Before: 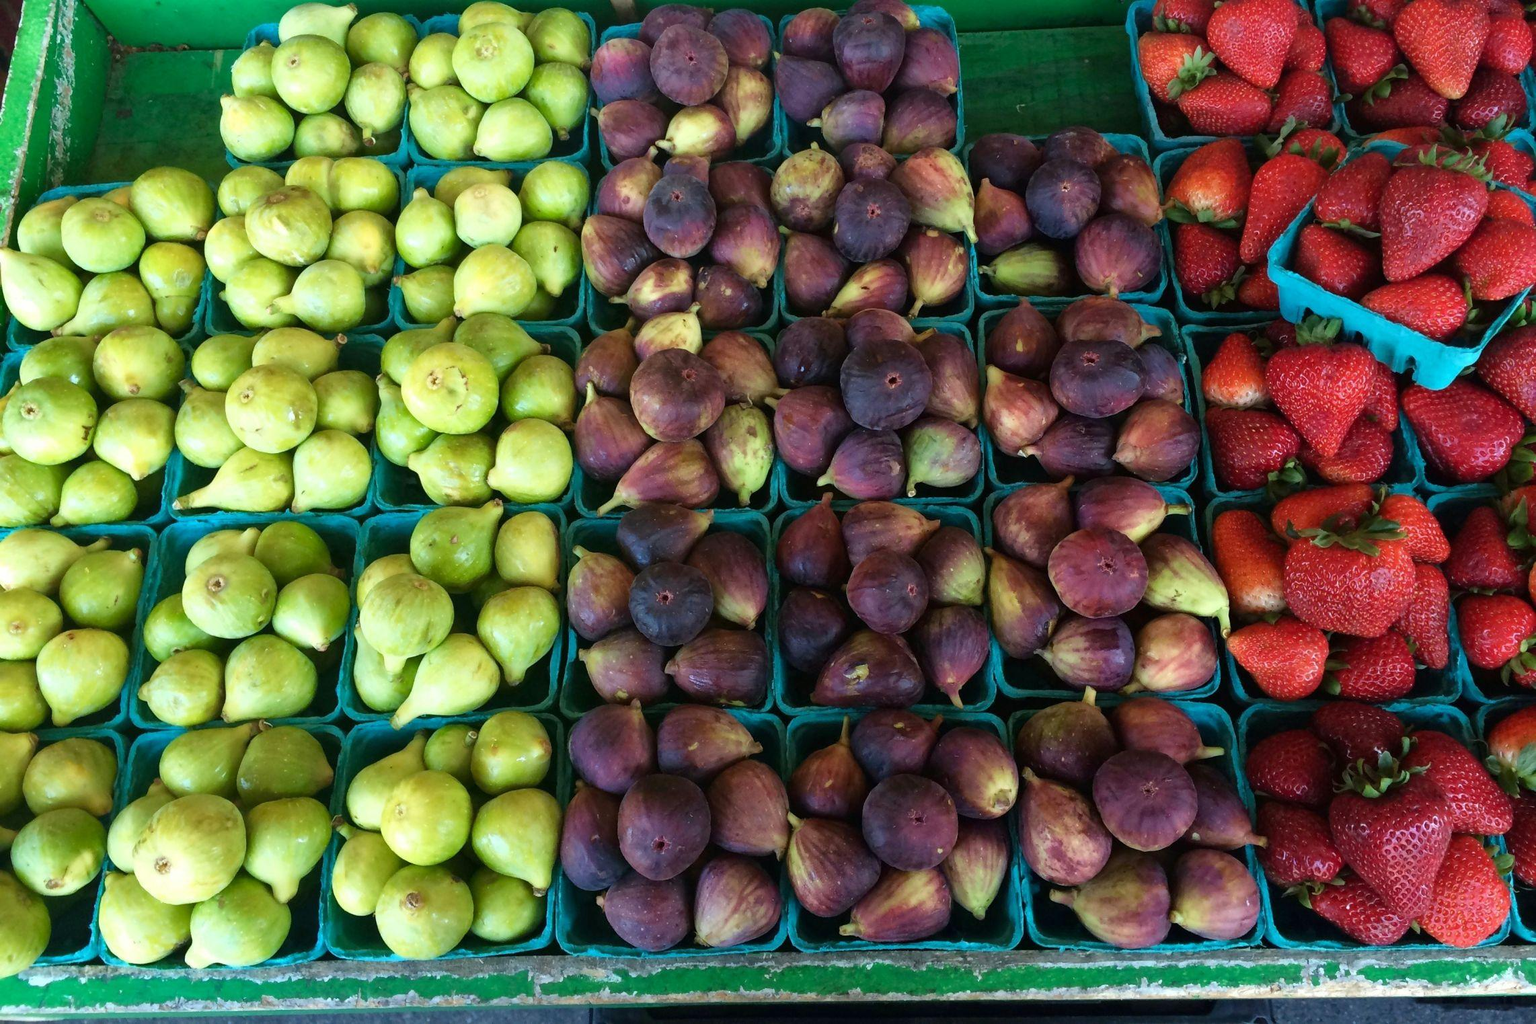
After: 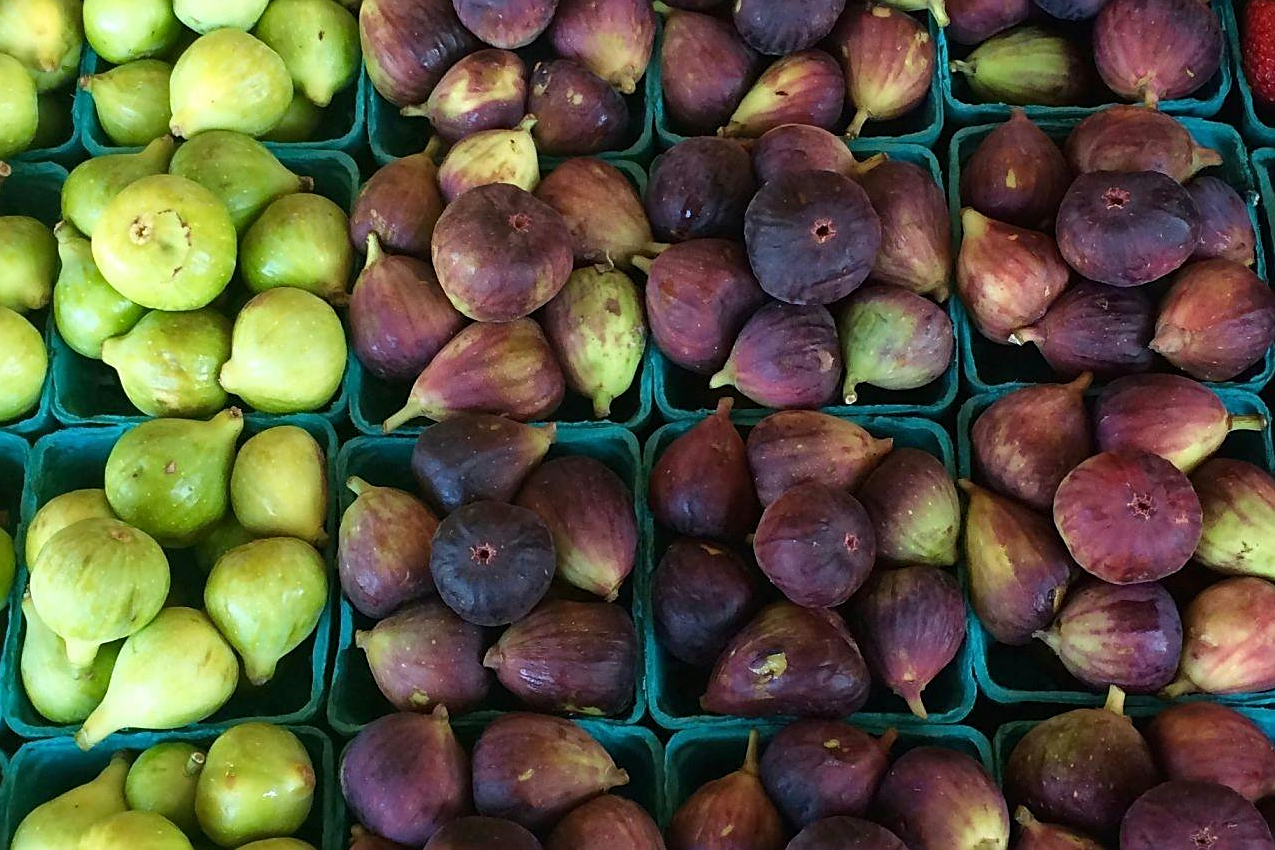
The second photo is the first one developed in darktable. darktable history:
crop and rotate: left 22.13%, top 22.054%, right 22.026%, bottom 22.102%
sharpen: on, module defaults
